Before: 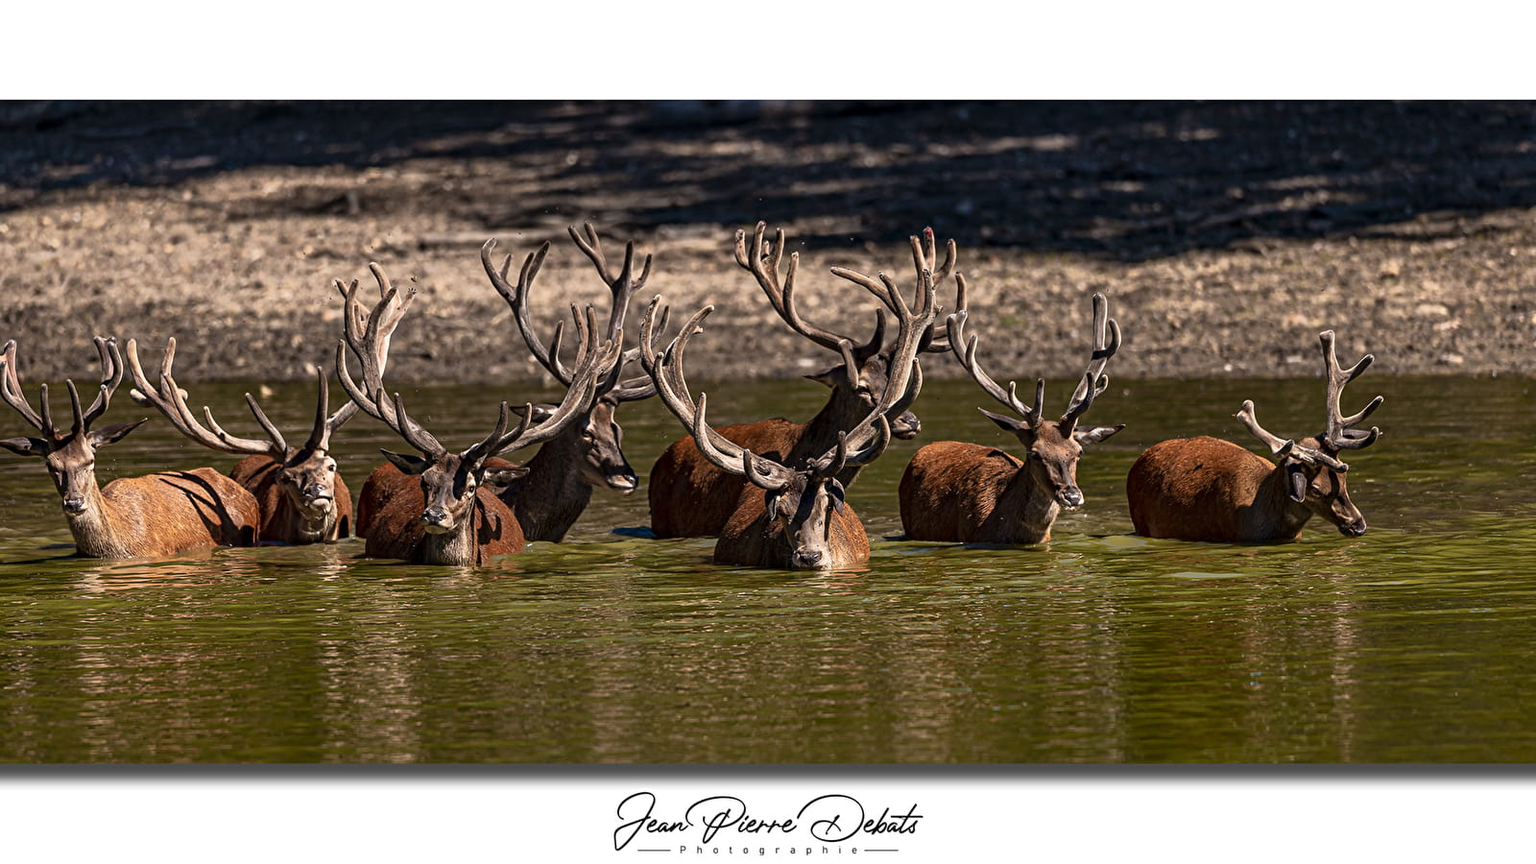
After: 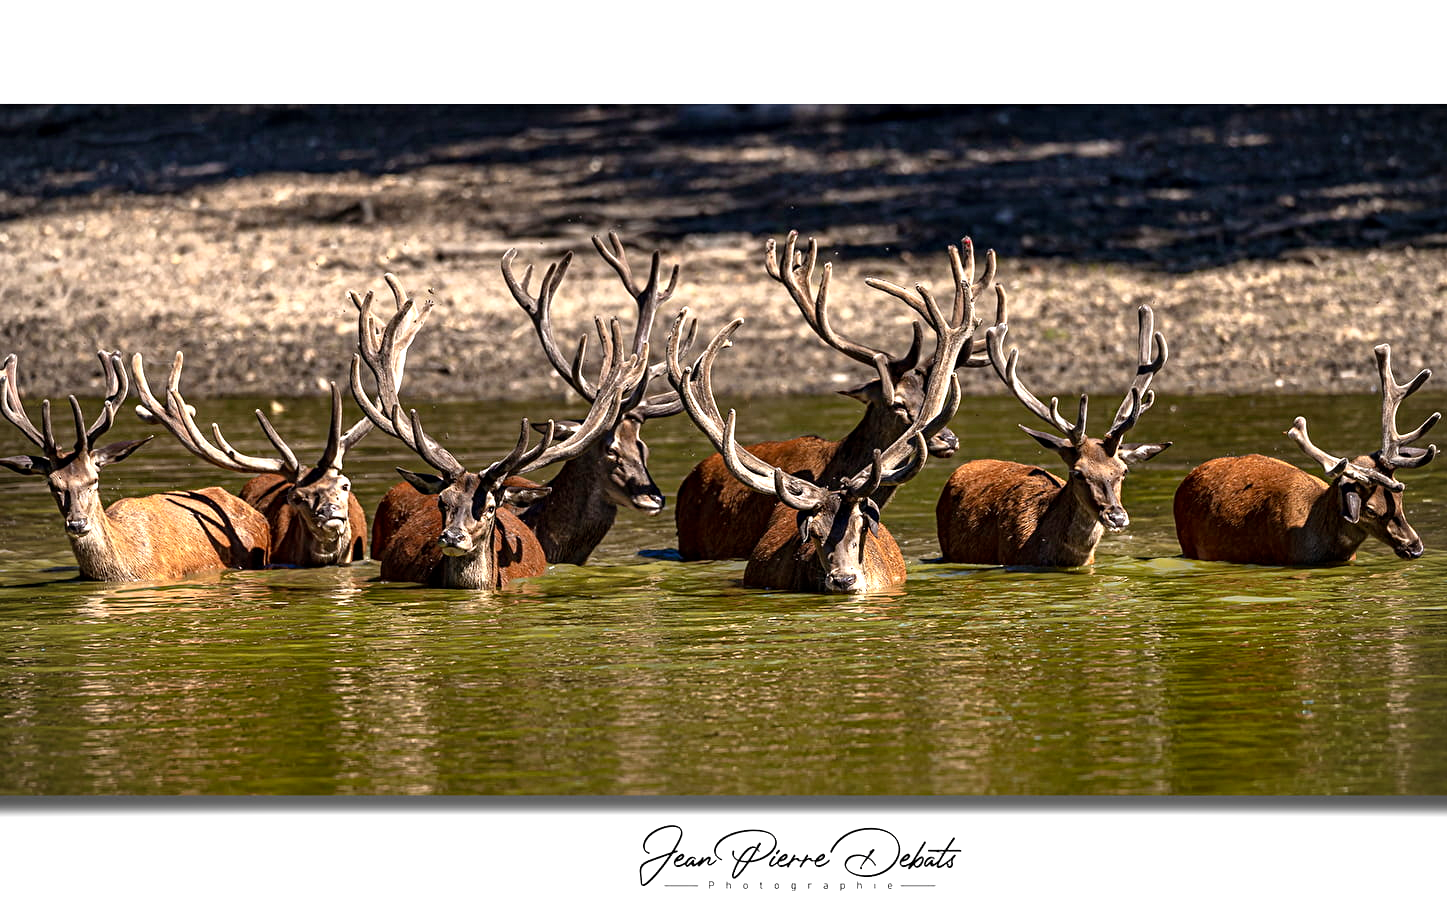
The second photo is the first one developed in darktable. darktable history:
vignetting: fall-off radius 81.94%
crop: right 9.509%, bottom 0.031%
exposure: exposure 0.77 EV, compensate highlight preservation false
